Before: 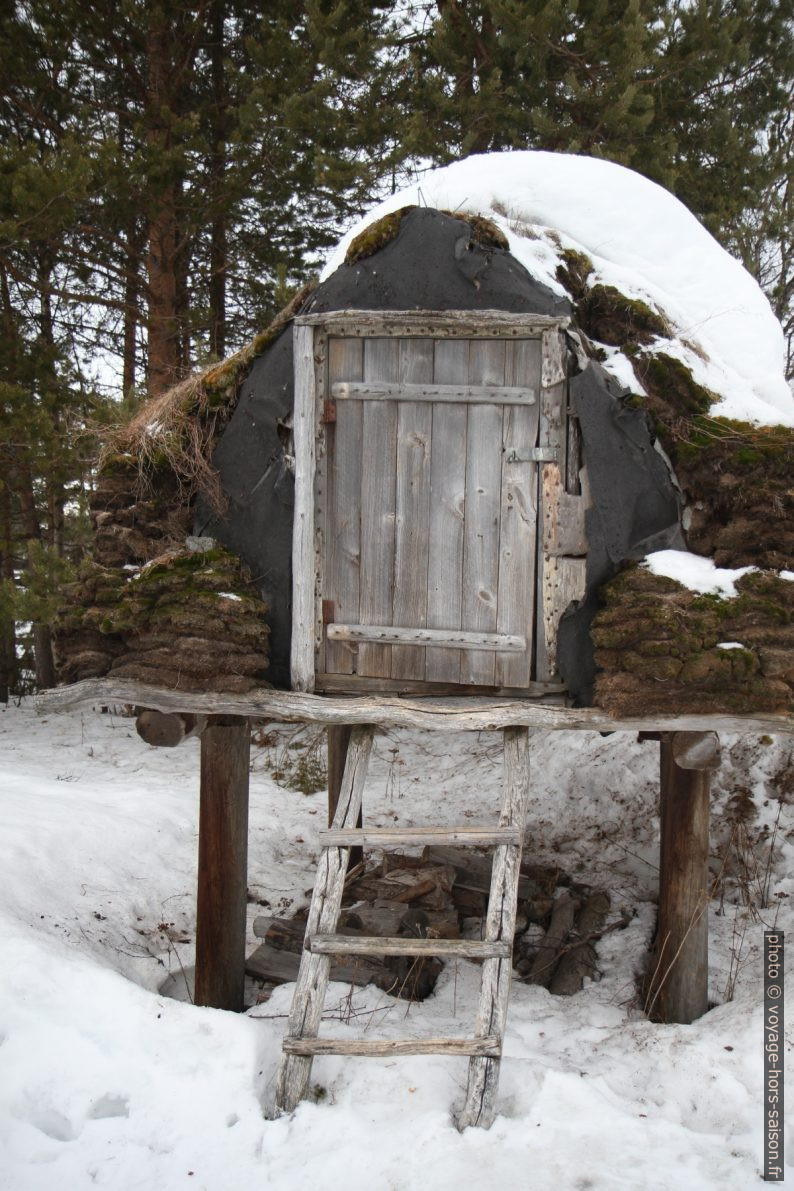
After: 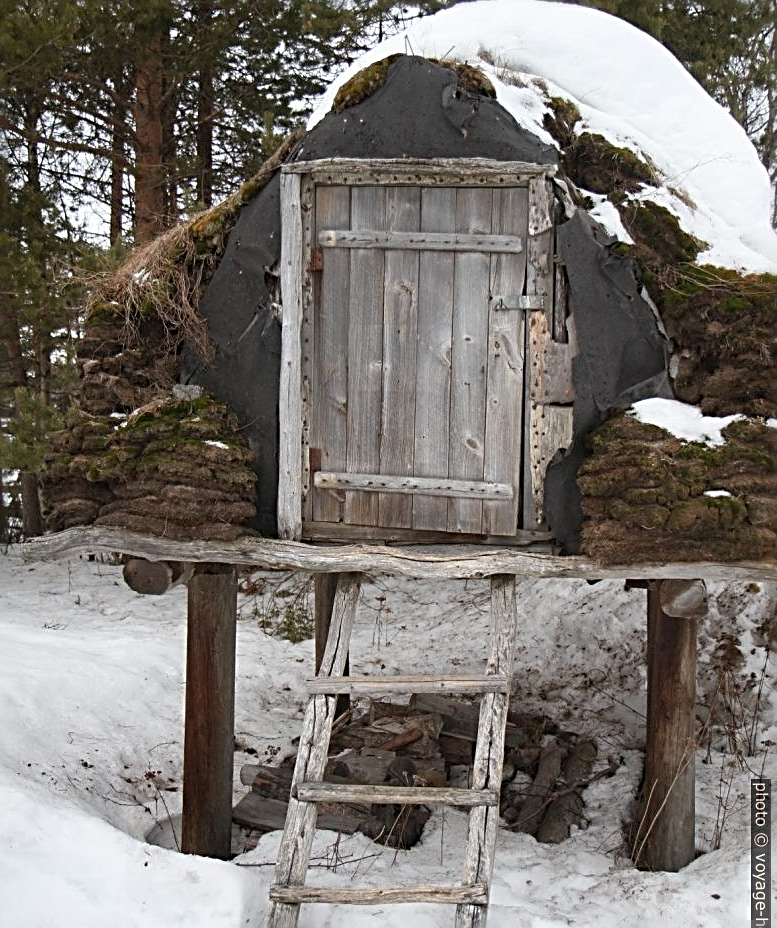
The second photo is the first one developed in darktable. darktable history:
crop and rotate: left 1.814%, top 12.818%, right 0.25%, bottom 9.225%
shadows and highlights: shadows 25, highlights -25
sharpen: radius 2.817, amount 0.715
